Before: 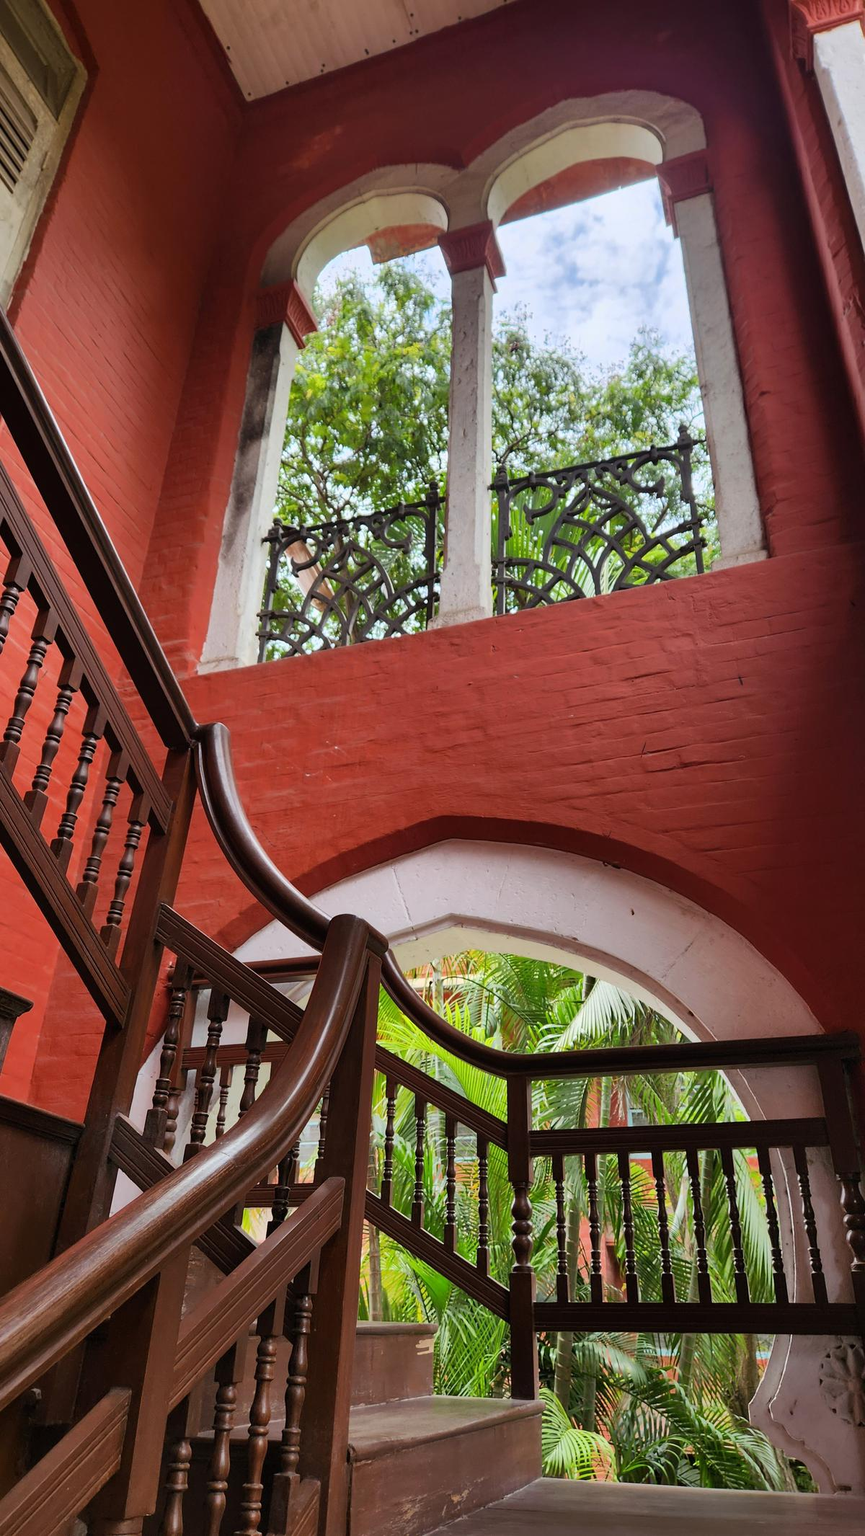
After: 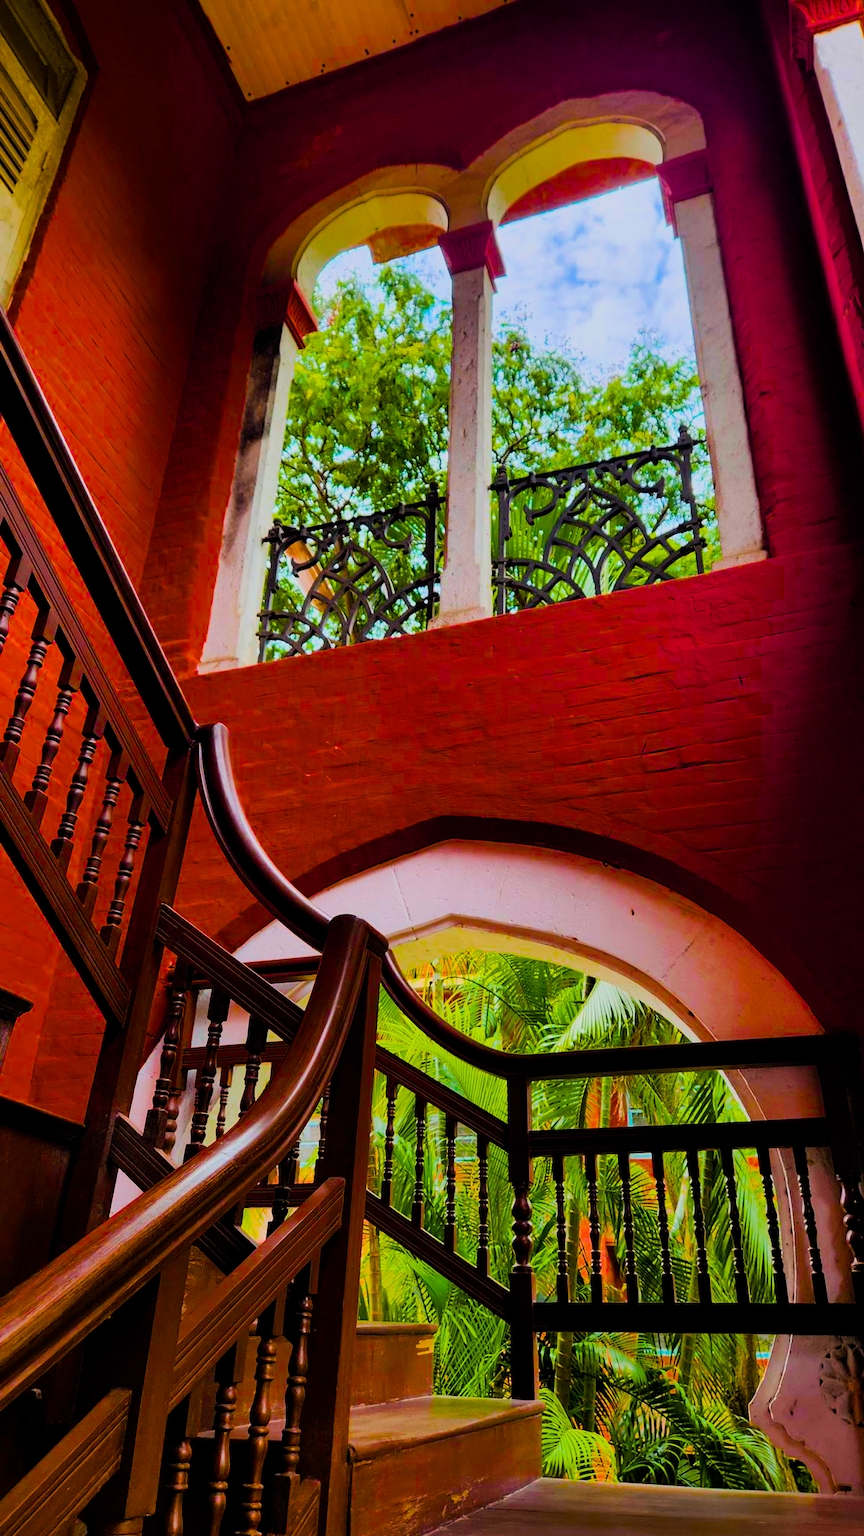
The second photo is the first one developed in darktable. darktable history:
color balance rgb: global offset › chroma 0.051%, global offset › hue 254.22°, perceptual saturation grading › global saturation 65.271%, perceptual saturation grading › highlights 59.688%, perceptual saturation grading › mid-tones 49.517%, perceptual saturation grading › shadows 49.621%, global vibrance 59.355%
filmic rgb: black relative exposure -5 EV, white relative exposure 3.95 EV, hardness 2.88, contrast 1.204, highlights saturation mix -29.6%
